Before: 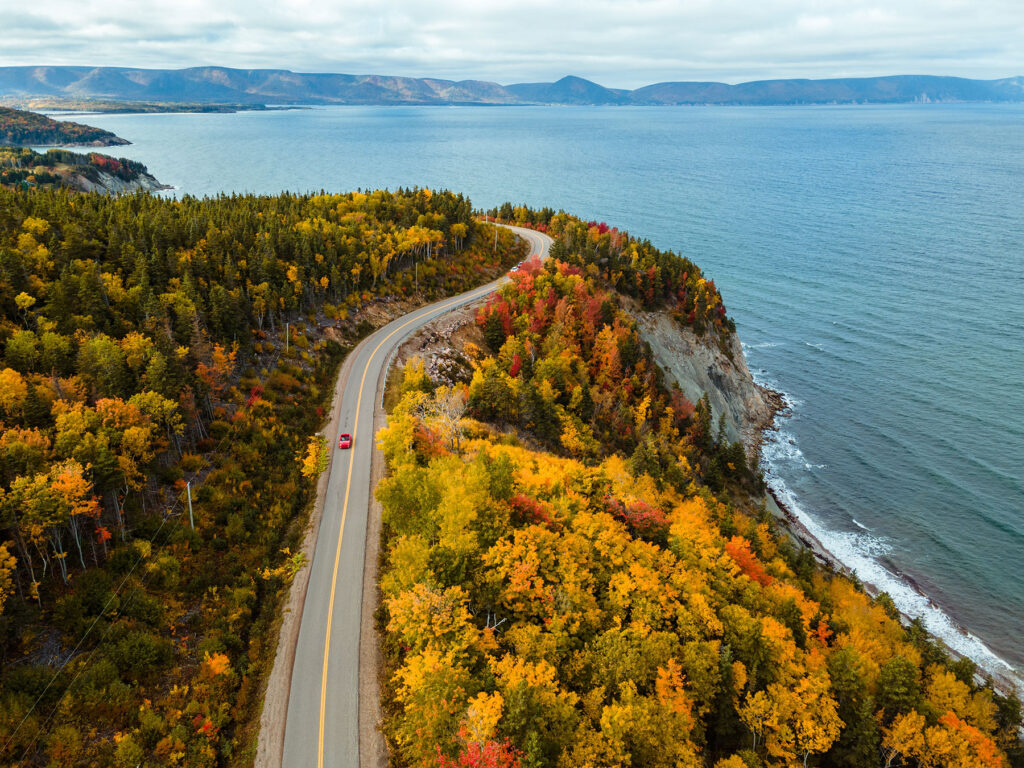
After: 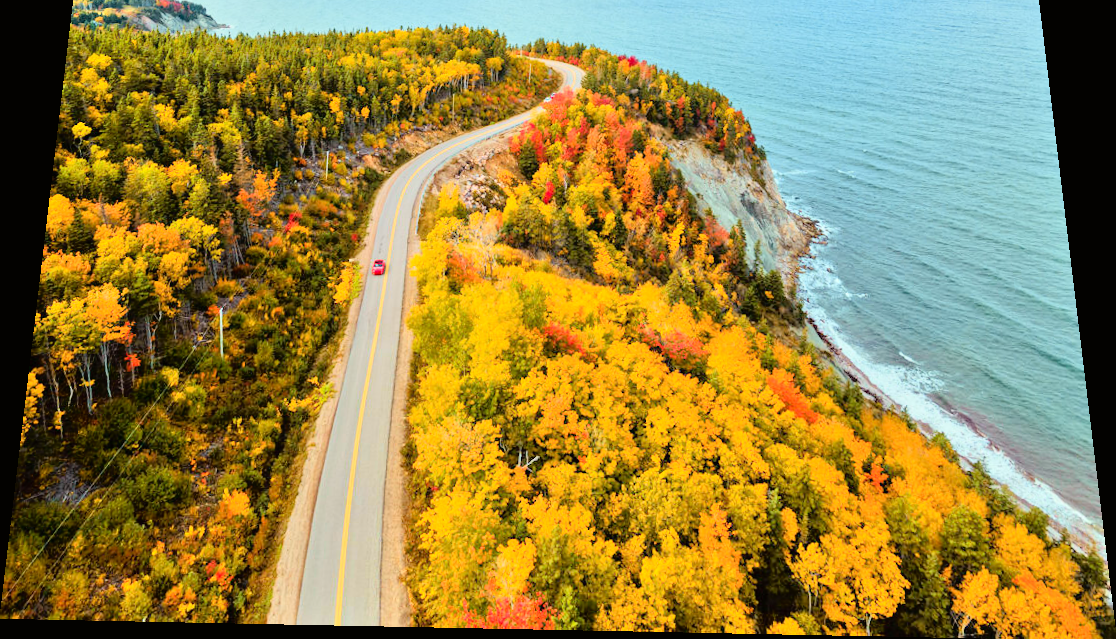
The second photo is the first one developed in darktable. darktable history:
crop and rotate: top 18.507%
tone curve: curves: ch0 [(0, 0.005) (0.103, 0.097) (0.18, 0.22) (0.4, 0.485) (0.5, 0.612) (0.668, 0.787) (0.823, 0.894) (1, 0.971)]; ch1 [(0, 0) (0.172, 0.123) (0.324, 0.253) (0.396, 0.388) (0.478, 0.461) (0.499, 0.498) (0.522, 0.528) (0.618, 0.649) (0.753, 0.821) (1, 1)]; ch2 [(0, 0) (0.411, 0.424) (0.496, 0.501) (0.515, 0.514) (0.555, 0.585) (0.641, 0.69) (1, 1)], color space Lab, independent channels, preserve colors none
tone equalizer: -7 EV 0.15 EV, -6 EV 0.6 EV, -5 EV 1.15 EV, -4 EV 1.33 EV, -3 EV 1.15 EV, -2 EV 0.6 EV, -1 EV 0.15 EV, mask exposure compensation -0.5 EV
rotate and perspective: rotation 0.128°, lens shift (vertical) -0.181, lens shift (horizontal) -0.044, shear 0.001, automatic cropping off
